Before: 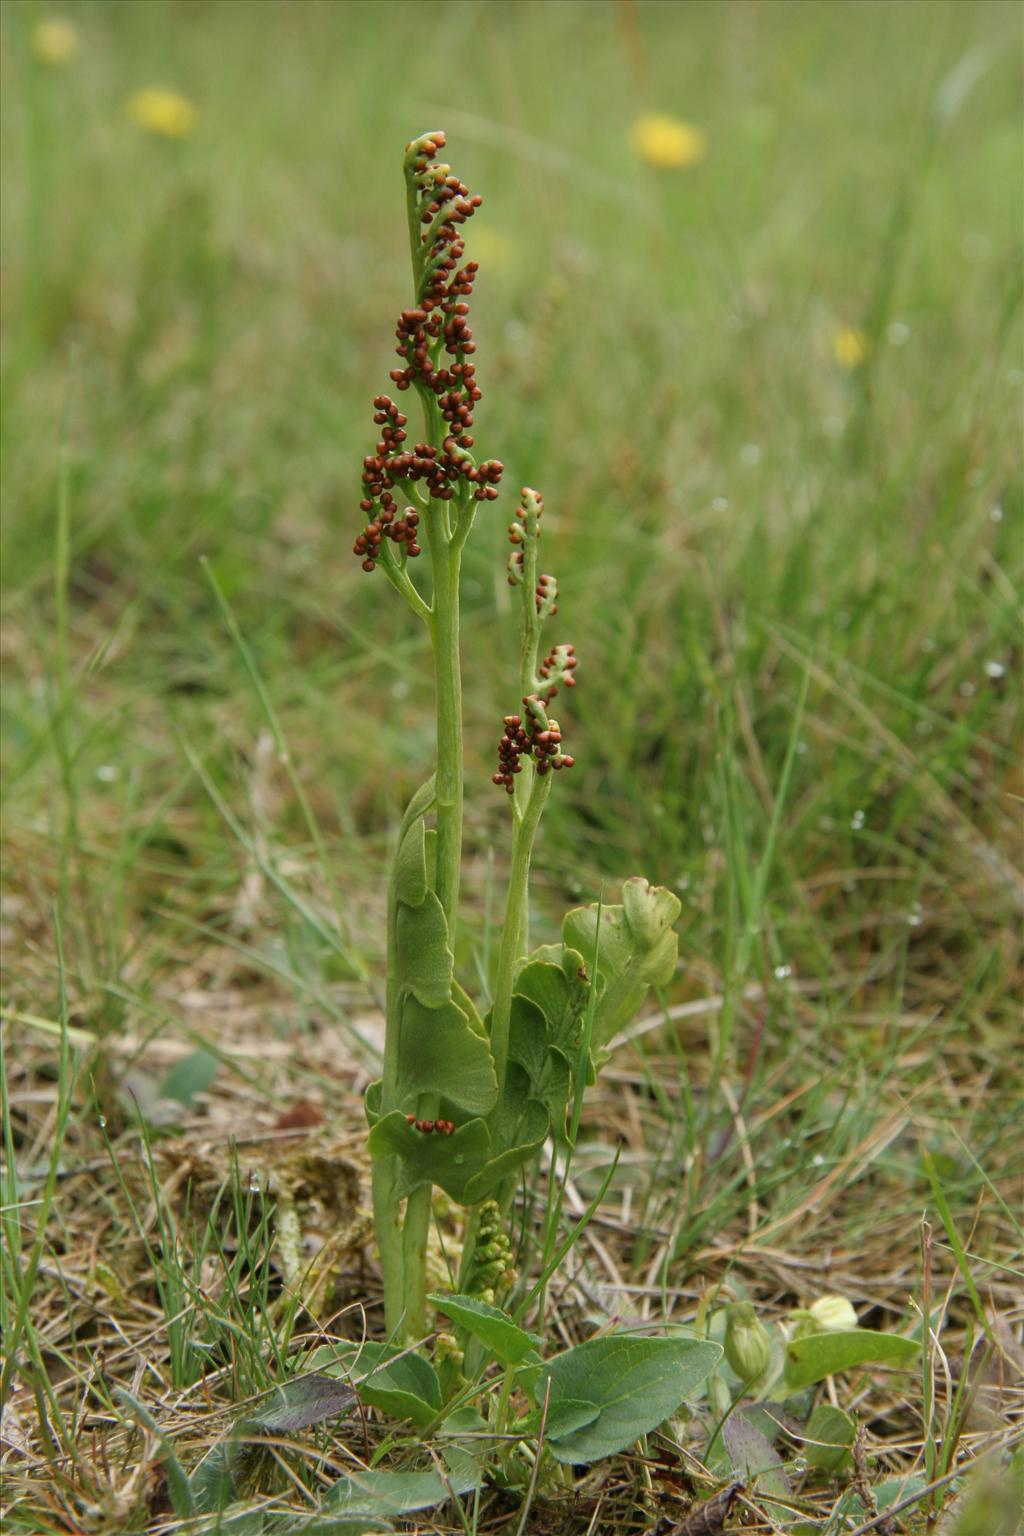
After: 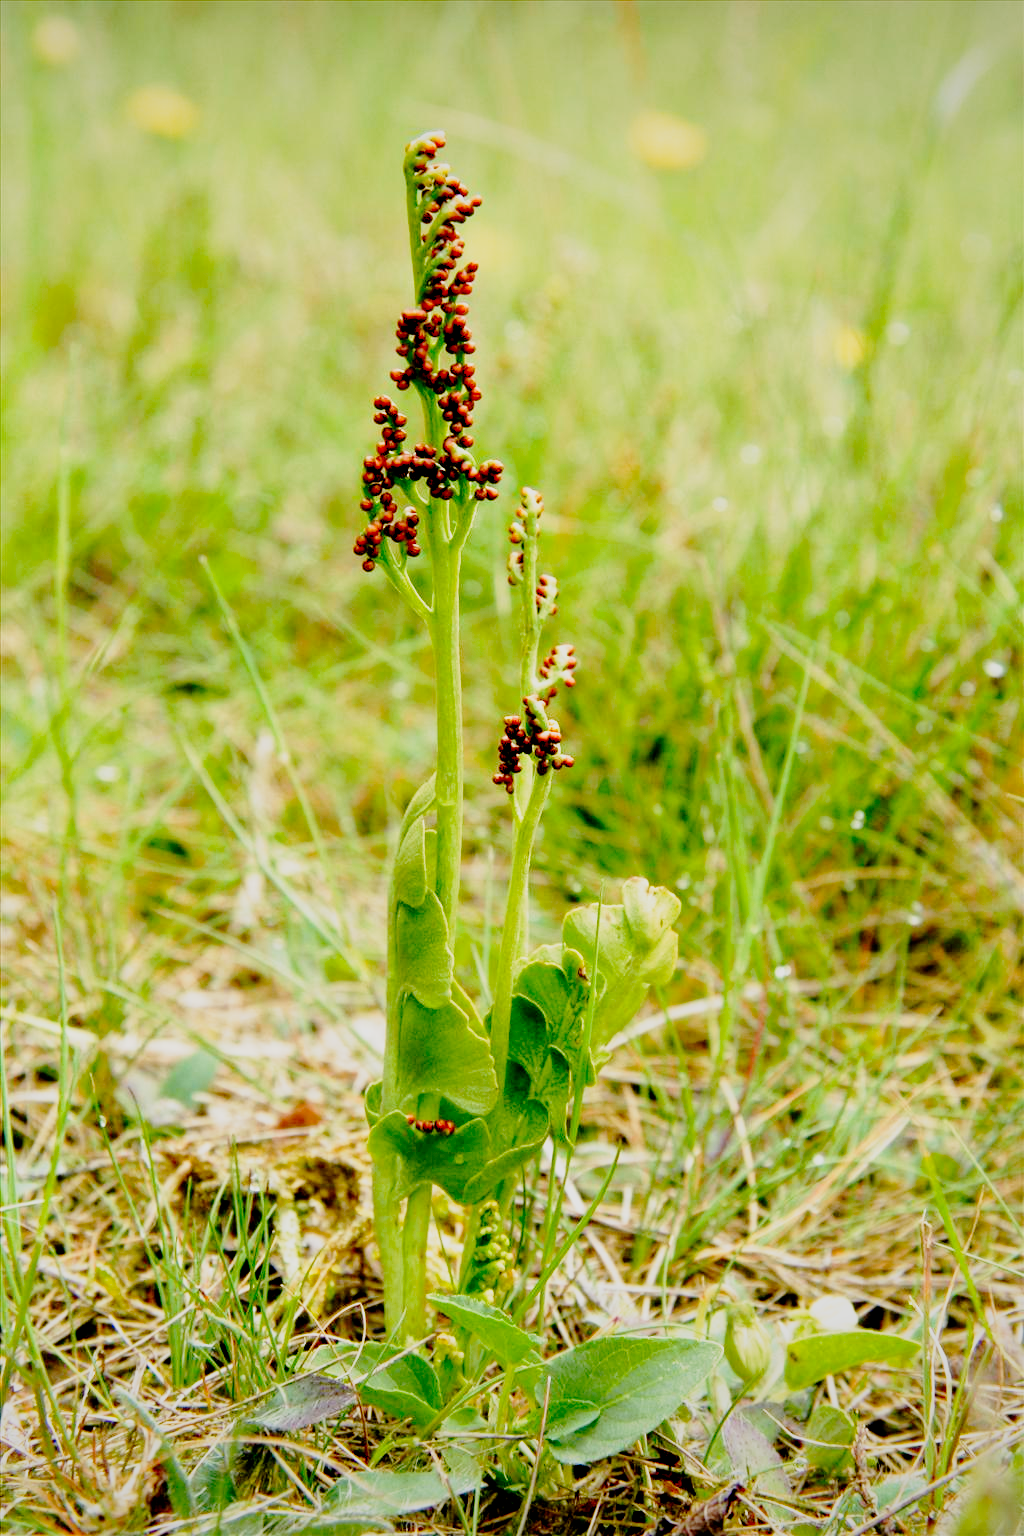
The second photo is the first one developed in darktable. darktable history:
vignetting: fall-off start 84.56%, fall-off radius 80.36%, brightness -0.3, saturation -0.062, center (-0.148, 0.015), width/height ratio 1.223, unbound false
tone curve: curves: ch0 [(0.003, 0.003) (0.104, 0.069) (0.236, 0.218) (0.401, 0.443) (0.495, 0.55) (0.625, 0.67) (0.819, 0.841) (0.96, 0.899)]; ch1 [(0, 0) (0.161, 0.092) (0.37, 0.302) (0.424, 0.402) (0.45, 0.466) (0.495, 0.506) (0.573, 0.571) (0.638, 0.641) (0.751, 0.741) (1, 1)]; ch2 [(0, 0) (0.352, 0.403) (0.466, 0.443) (0.524, 0.501) (0.56, 0.556) (1, 1)], preserve colors none
exposure: black level correction 0.011, exposure 1.084 EV, compensate exposure bias true, compensate highlight preservation false
filmic rgb: black relative exposure -7.71 EV, white relative exposure 4.43 EV, threshold 5.98 EV, target black luminance 0%, hardness 3.75, latitude 50.85%, contrast 1.077, highlights saturation mix 9.82%, shadows ↔ highlights balance -0.273%, preserve chrominance no, color science v4 (2020), contrast in shadows soft, contrast in highlights soft, enable highlight reconstruction true
